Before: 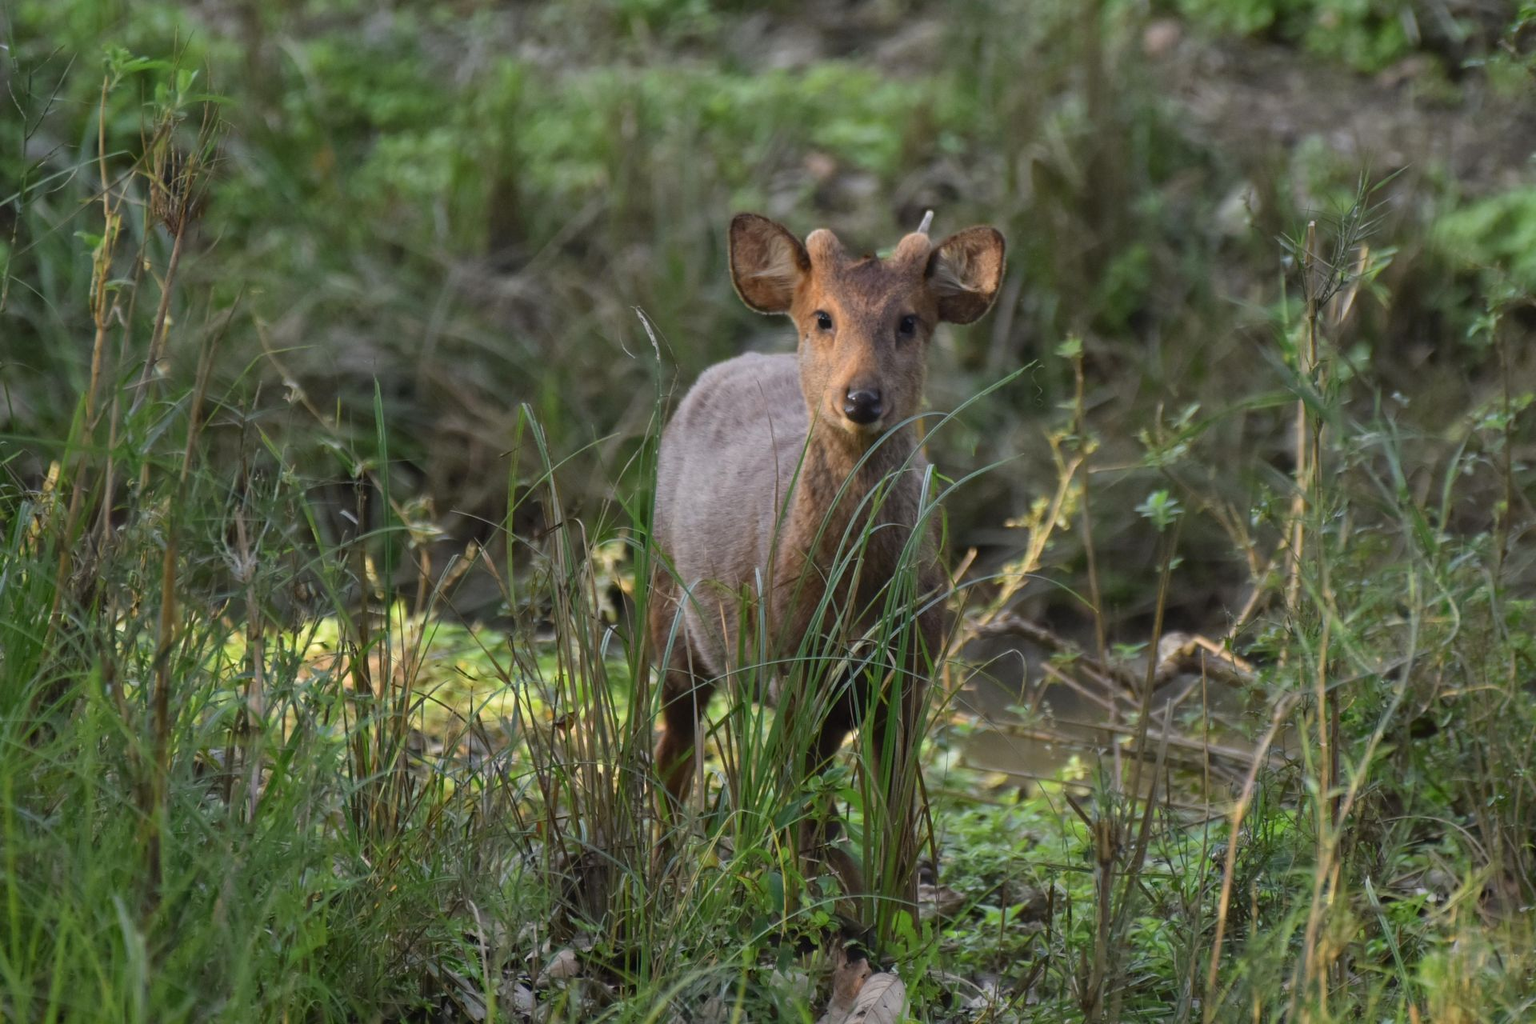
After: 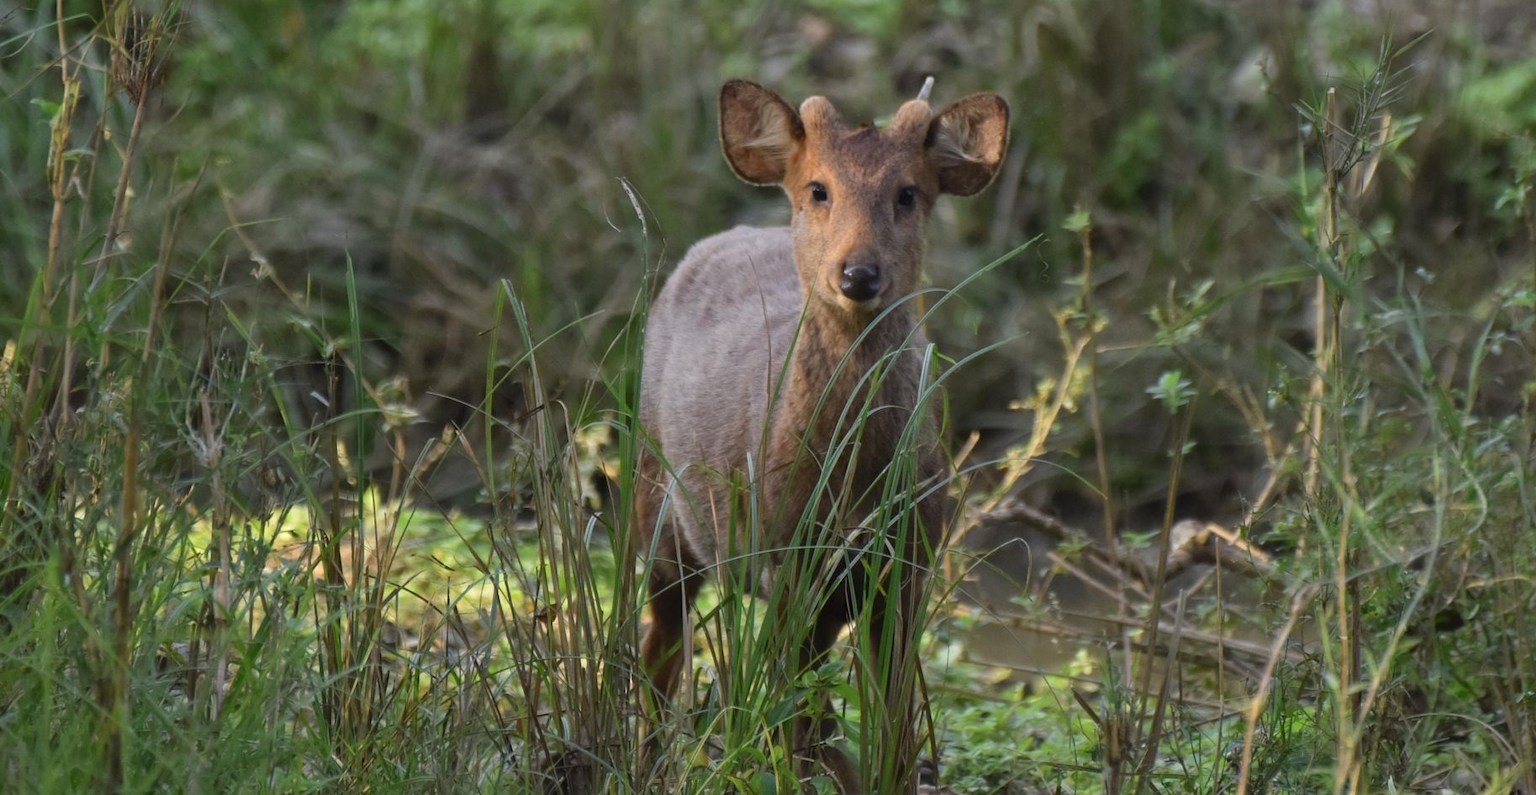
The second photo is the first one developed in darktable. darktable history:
crop and rotate: left 2.943%, top 13.438%, right 1.897%, bottom 12.621%
